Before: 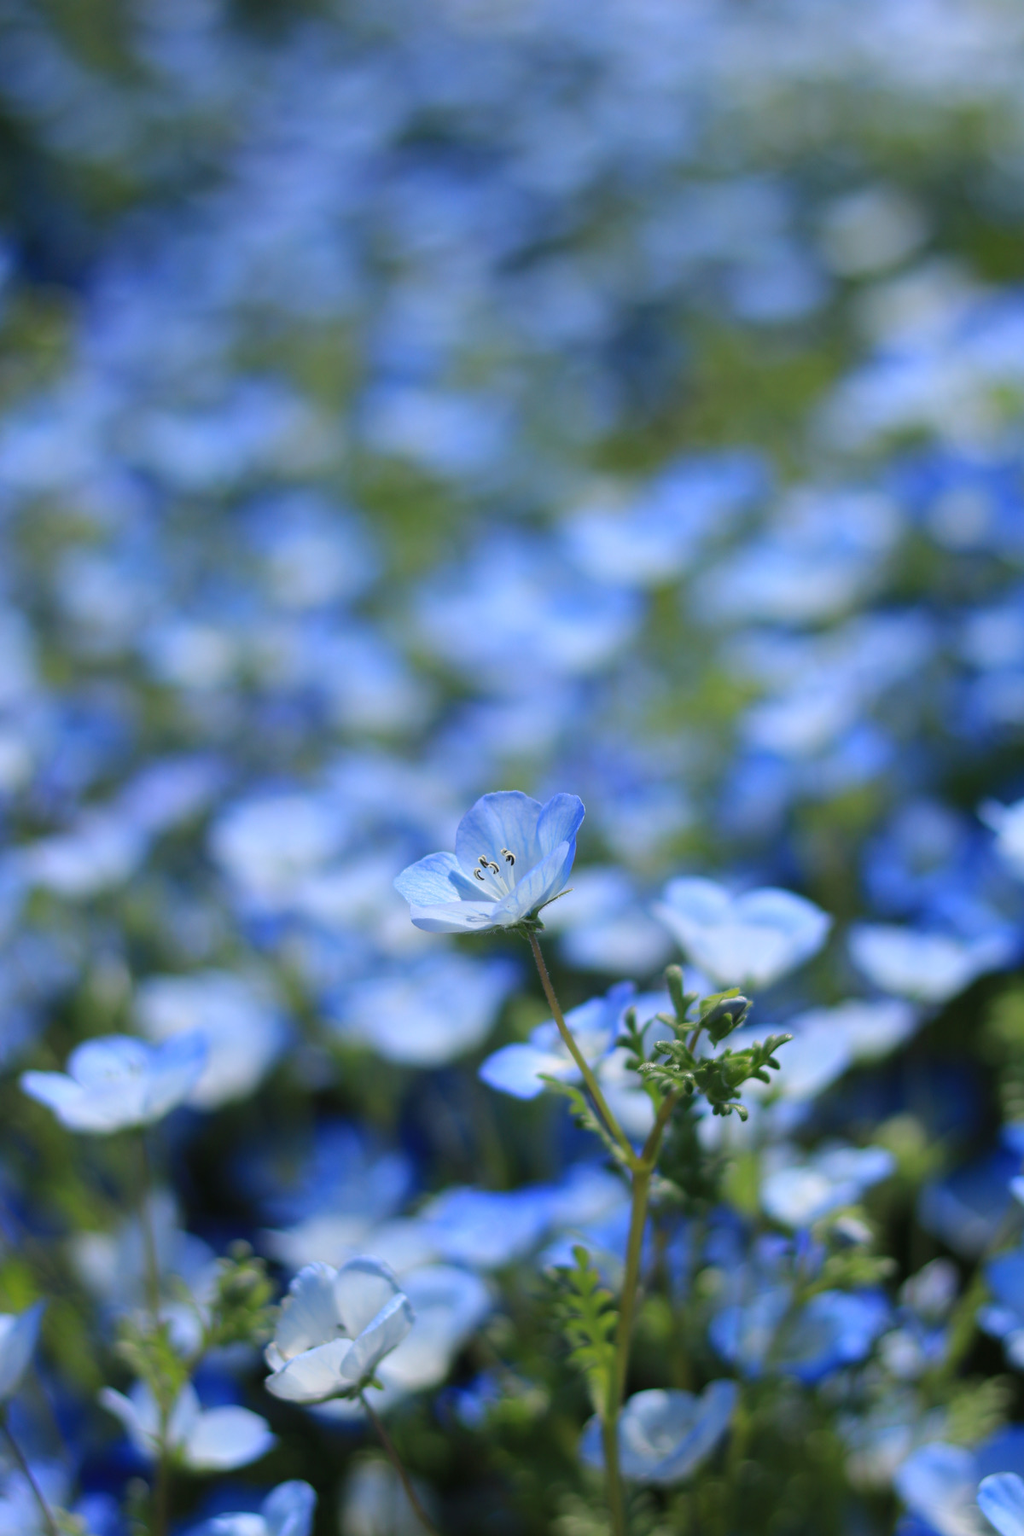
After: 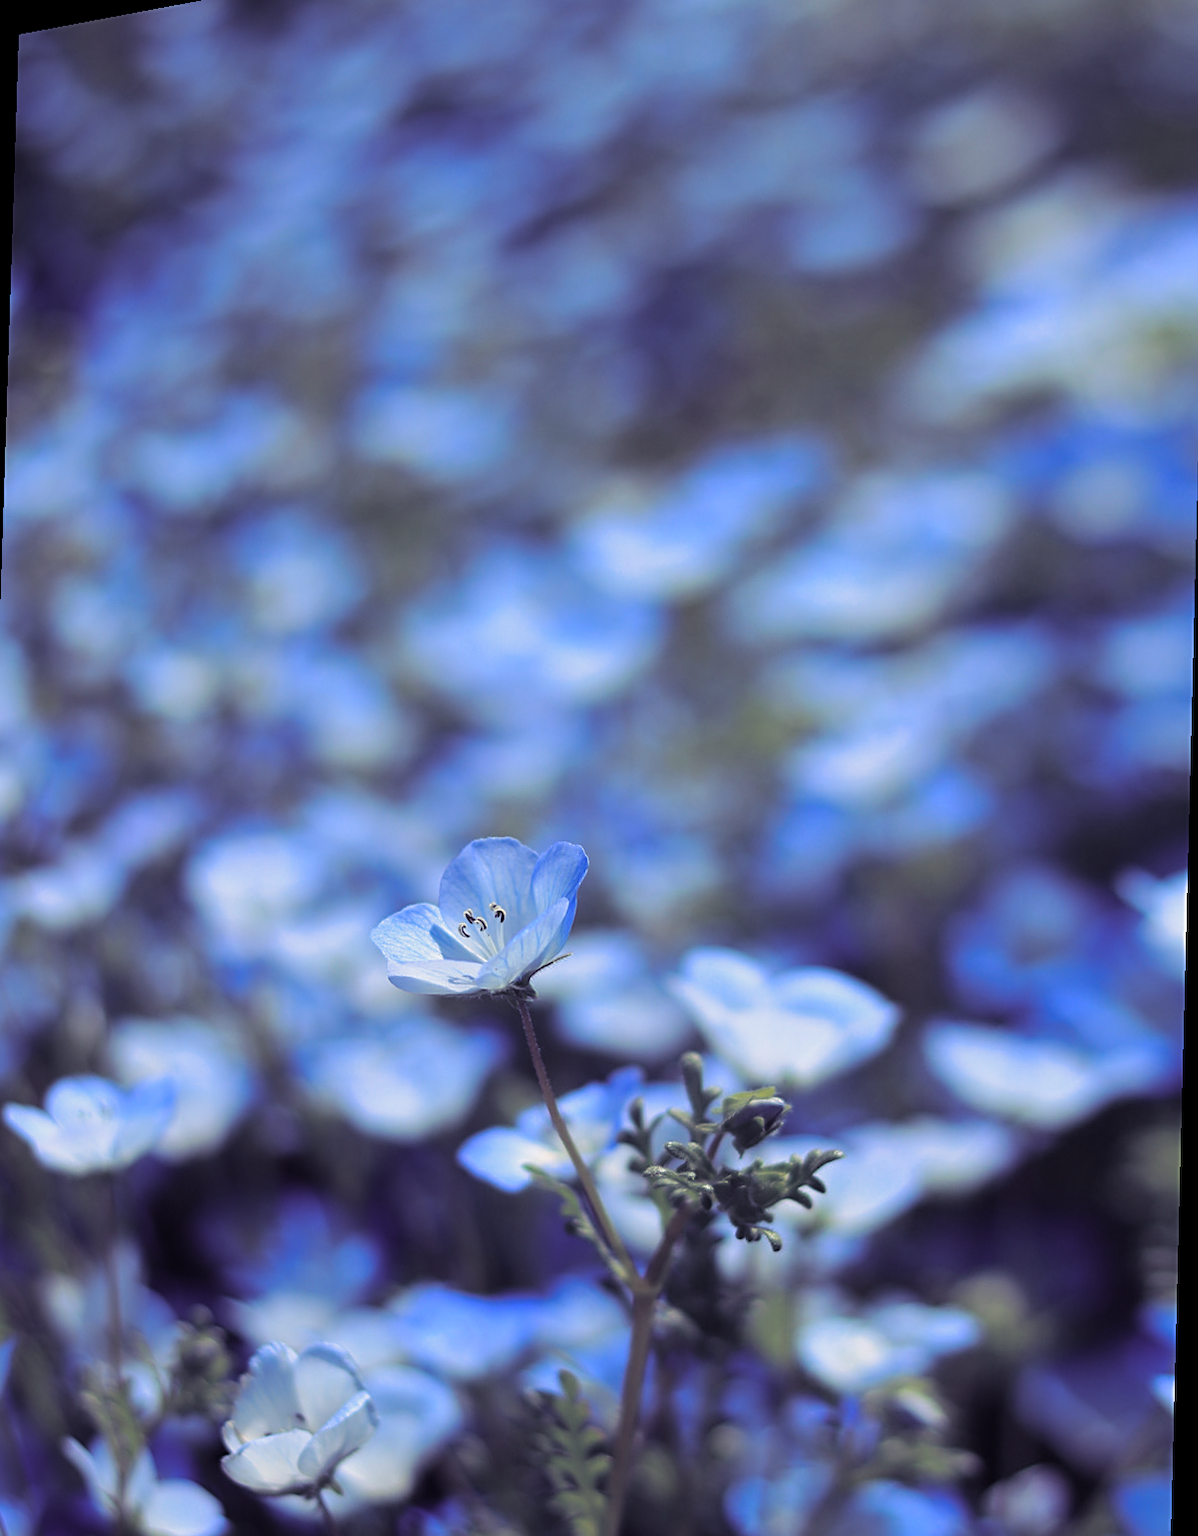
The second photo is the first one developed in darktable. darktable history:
sharpen: on, module defaults
split-toning: shadows › hue 255.6°, shadows › saturation 0.66, highlights › hue 43.2°, highlights › saturation 0.68, balance -50.1
rotate and perspective: rotation 1.69°, lens shift (vertical) -0.023, lens shift (horizontal) -0.291, crop left 0.025, crop right 0.988, crop top 0.092, crop bottom 0.842
